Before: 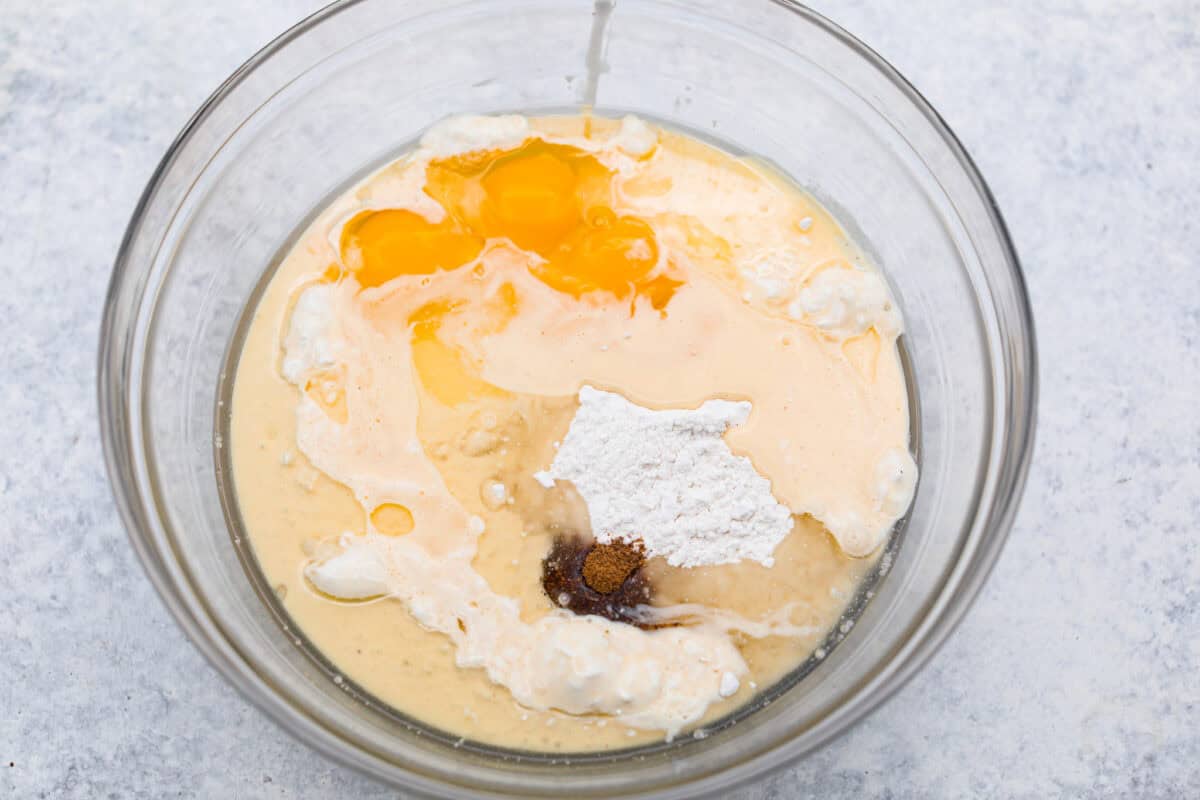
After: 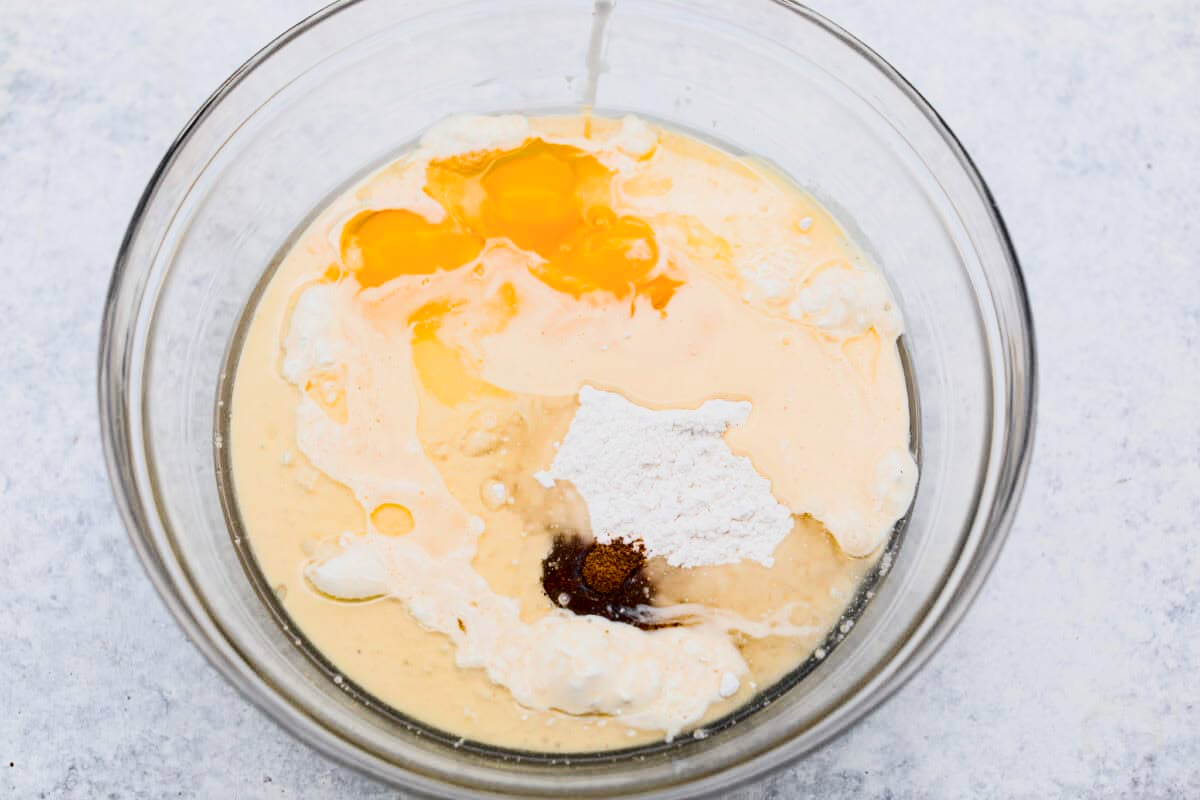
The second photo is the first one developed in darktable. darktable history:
filmic rgb: white relative exposure 3.8 EV, hardness 4.35
contrast brightness saturation: contrast 0.32, brightness -0.08, saturation 0.17
